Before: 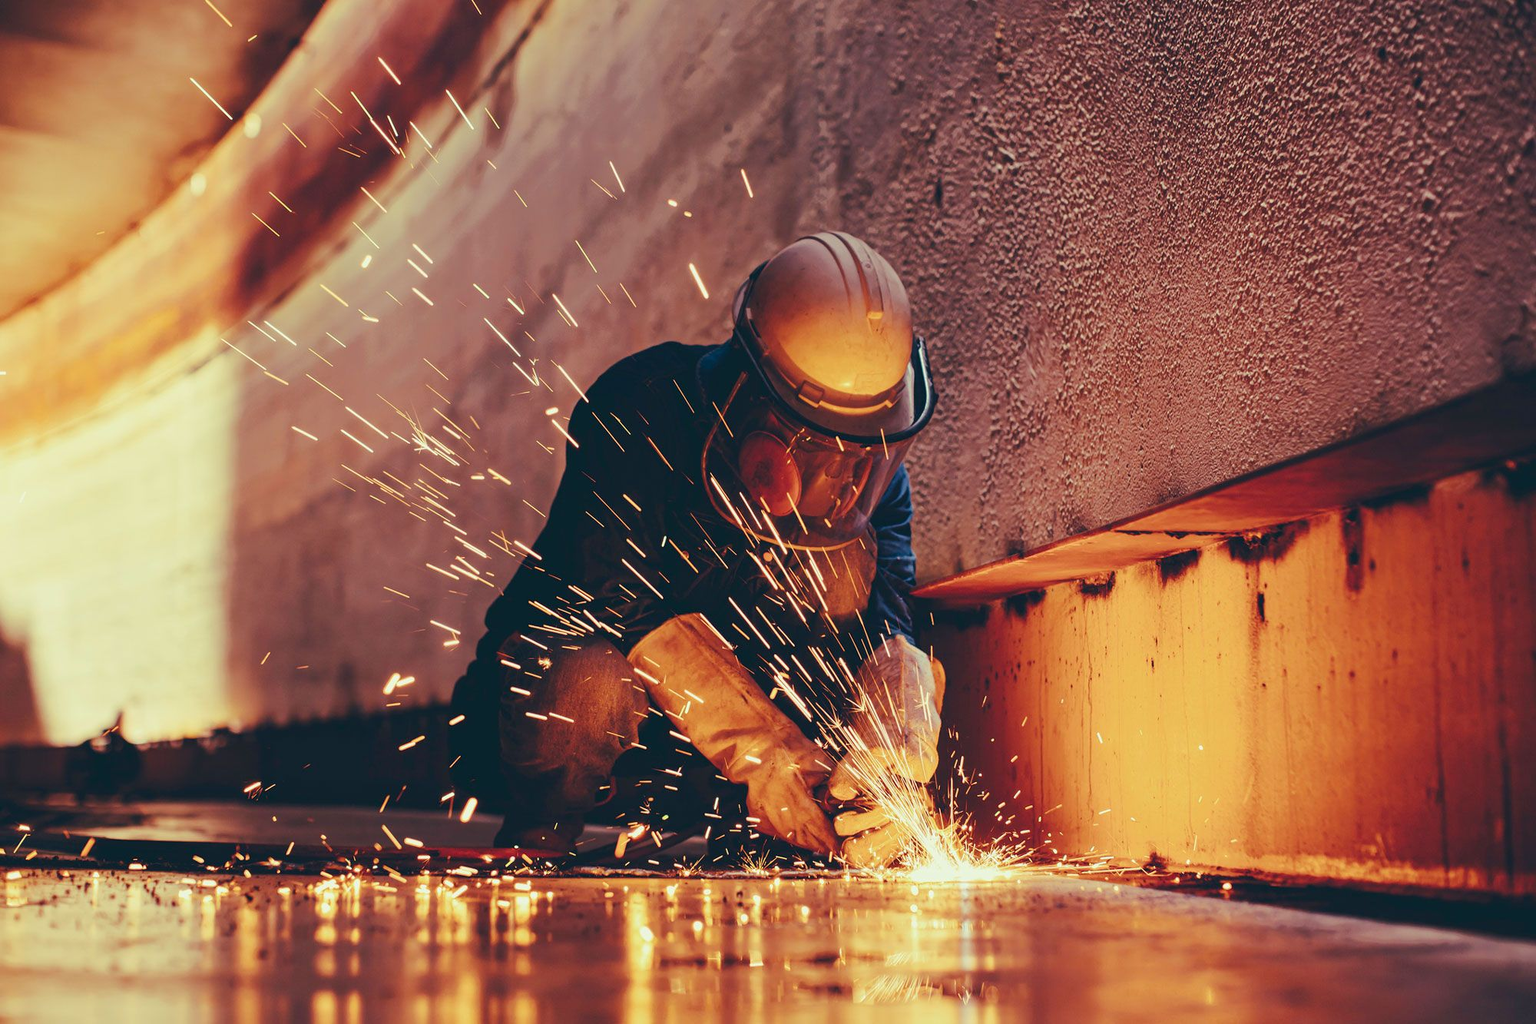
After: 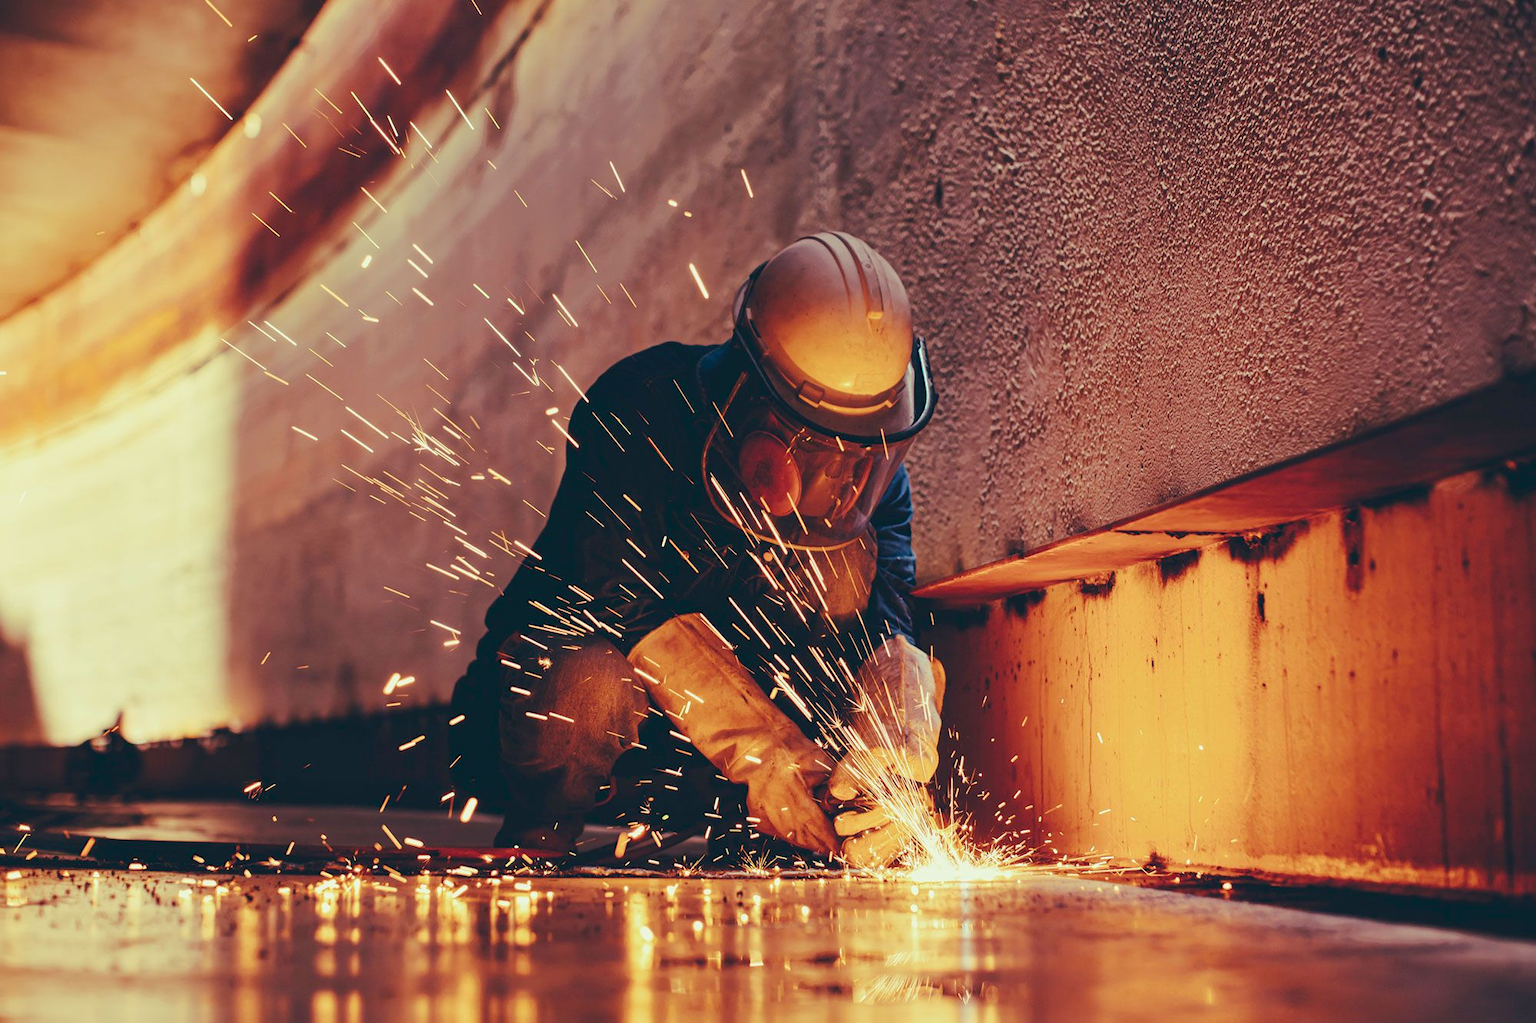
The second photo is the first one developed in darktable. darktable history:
color zones: curves: ch0 [(0.25, 0.5) (0.423, 0.5) (0.443, 0.5) (0.521, 0.756) (0.568, 0.5) (0.576, 0.5) (0.75, 0.5)]; ch1 [(0.25, 0.5) (0.423, 0.5) (0.443, 0.5) (0.539, 0.873) (0.624, 0.565) (0.631, 0.5) (0.75, 0.5)]
